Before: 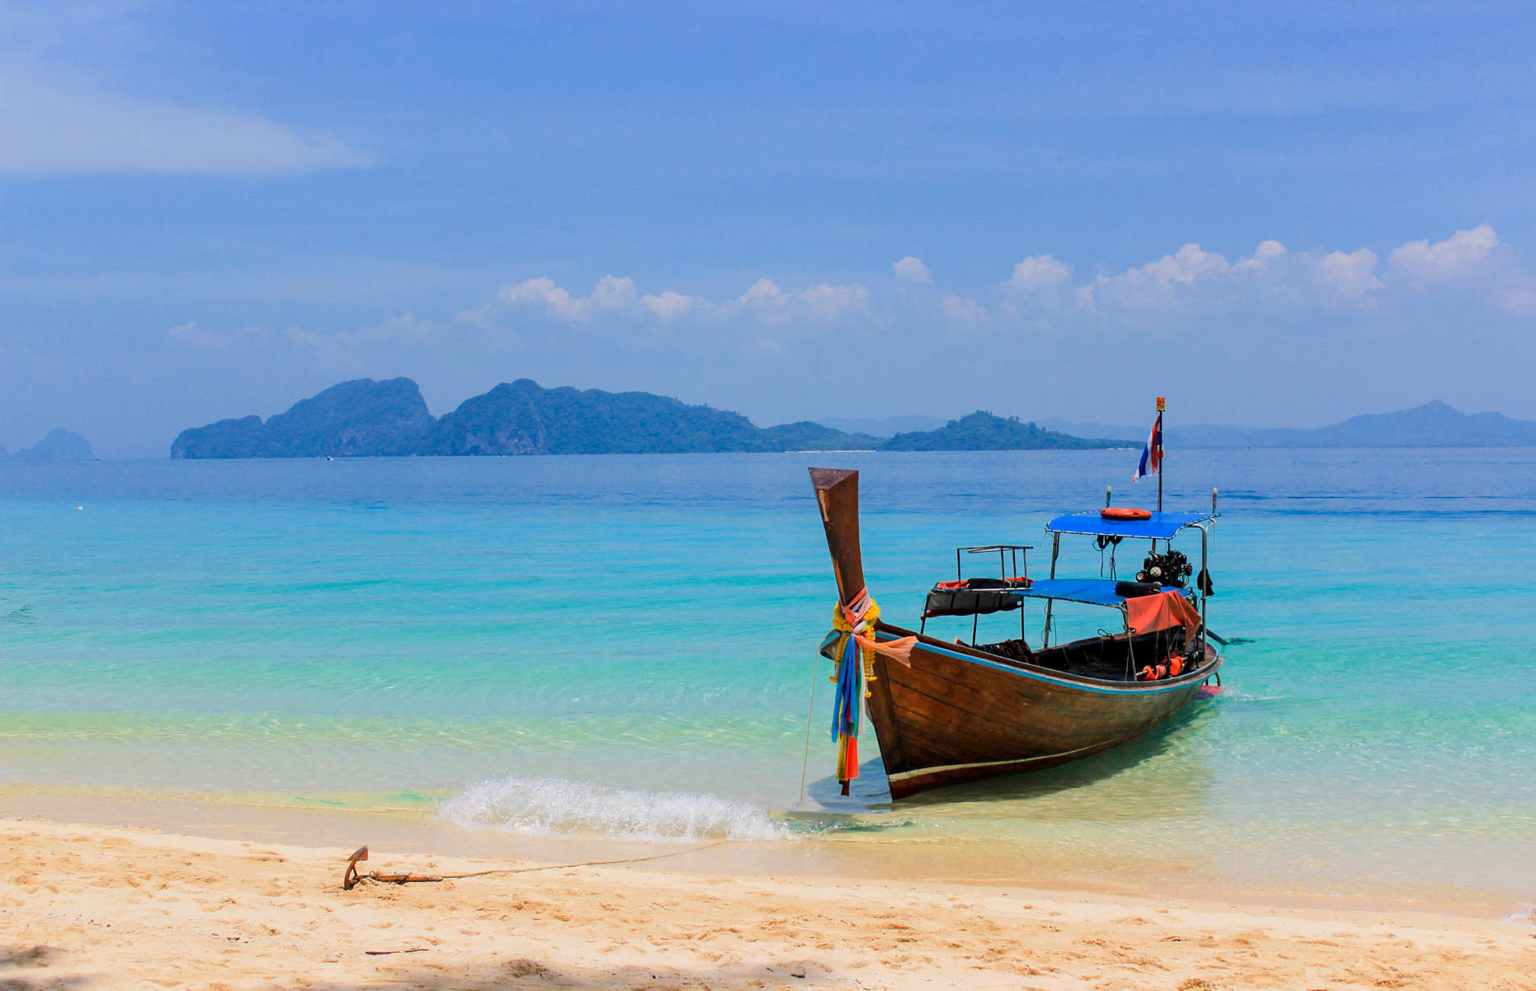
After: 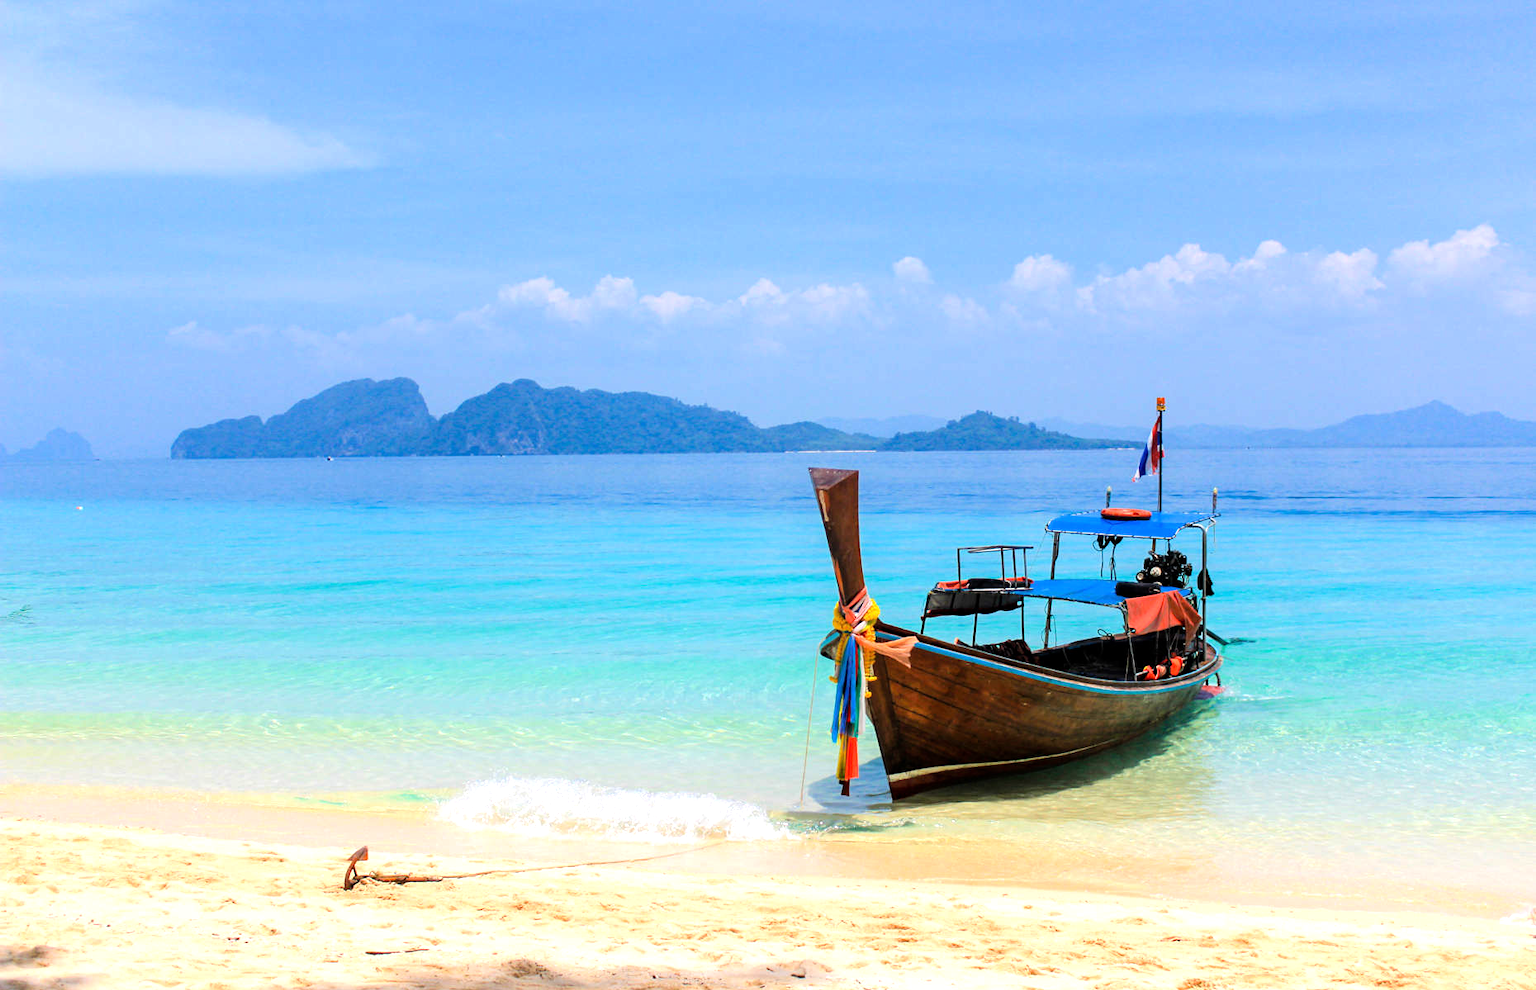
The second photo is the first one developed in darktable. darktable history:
tone equalizer: -8 EV -0.73 EV, -7 EV -0.733 EV, -6 EV -0.607 EV, -5 EV -0.363 EV, -3 EV 0.386 EV, -2 EV 0.6 EV, -1 EV 0.701 EV, +0 EV 0.728 EV, mask exposure compensation -0.503 EV
